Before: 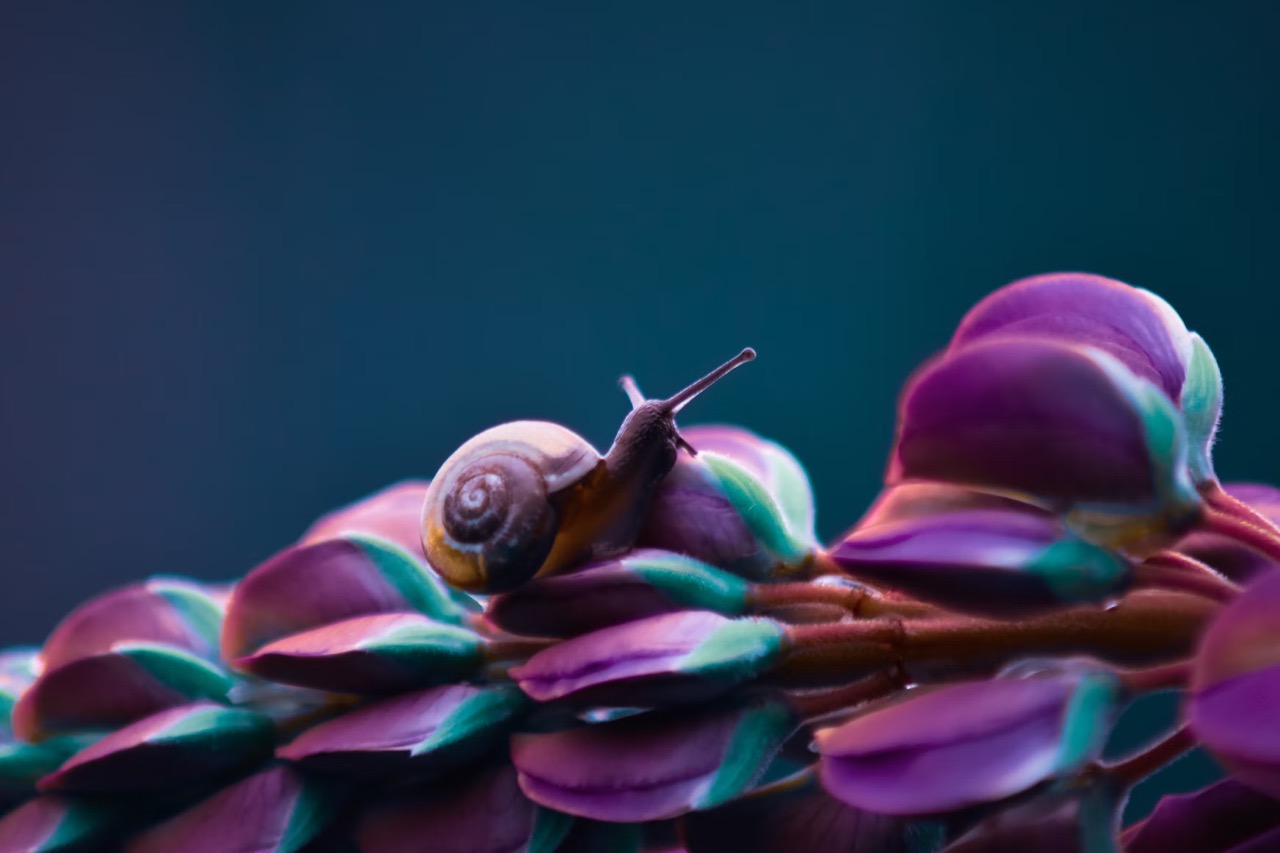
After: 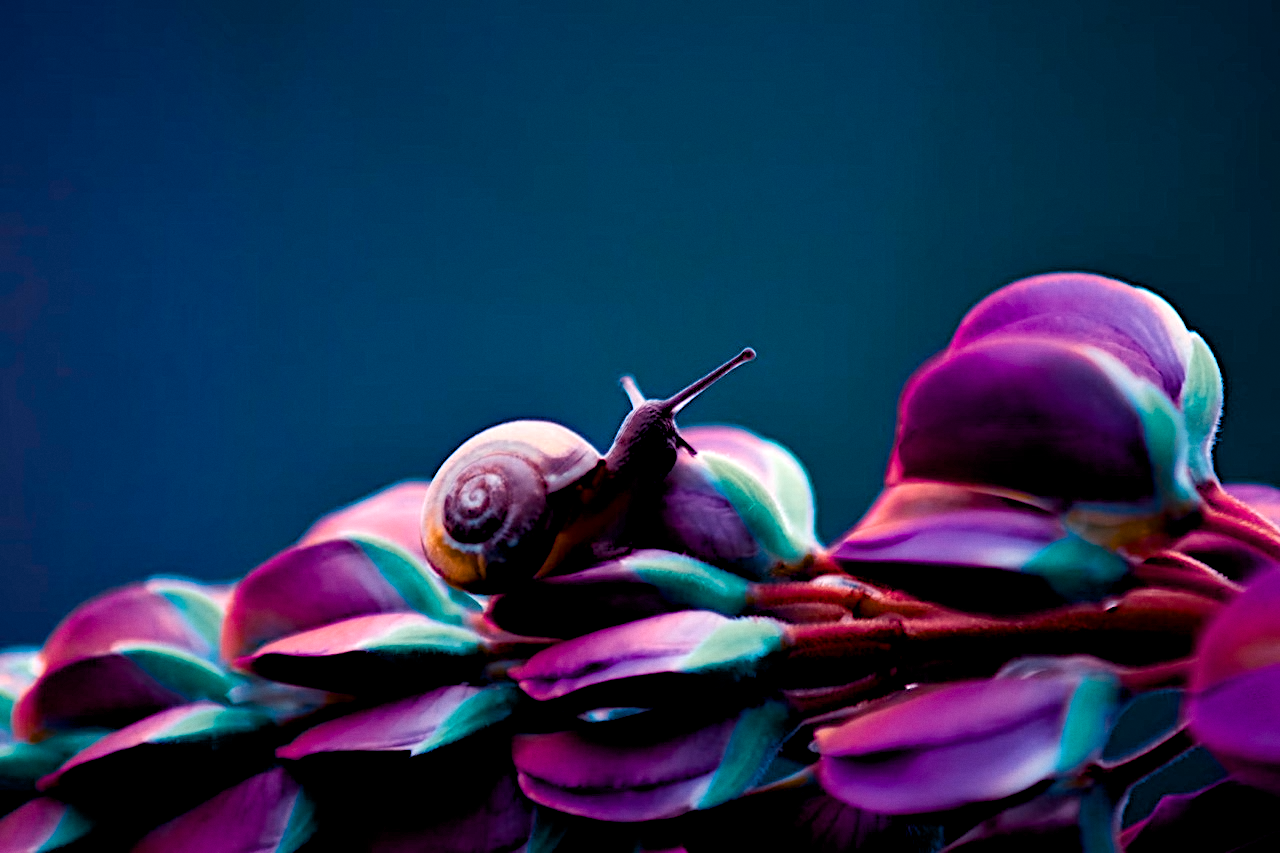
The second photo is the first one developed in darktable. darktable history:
haze removal: strength -0.05
contrast equalizer "negative clarity": octaves 7, y [[0.6 ×6], [0.55 ×6], [0 ×6], [0 ×6], [0 ×6]], mix -0.3
diffuse or sharpen "bloom 20%": radius span 32, 1st order speed 50%, 2nd order speed 50%, 3rd order speed 50%, 4th order speed 50% | blend: blend mode normal, opacity 20%; mask: uniform (no mask)
diffuse or sharpen "_builtin_sharpen demosaicing | AA filter": edge sensitivity 1, 1st order anisotropy 100%, 2nd order anisotropy 100%, 3rd order anisotropy 100%, 4th order anisotropy 100%, 1st order speed -25%, 2nd order speed -25%, 3rd order speed -25%, 4th order speed -25%
tone equalizer "_builtin_contrast tone curve | soft": -8 EV -0.417 EV, -7 EV -0.389 EV, -6 EV -0.333 EV, -5 EV -0.222 EV, -3 EV 0.222 EV, -2 EV 0.333 EV, -1 EV 0.389 EV, +0 EV 0.417 EV, edges refinement/feathering 500, mask exposure compensation -1.57 EV, preserve details no
color balance rgb "creative | pacific": shadows lift › chroma 3%, shadows lift › hue 280.8°, power › hue 330°, highlights gain › chroma 3%, highlights gain › hue 75.6°, global offset › luminance -1%, perceptual saturation grading › global saturation 20%, perceptual saturation grading › highlights -25%, perceptual saturation grading › shadows 50%, global vibrance 20%
color equalizer "creative | pacific": saturation › orange 1.03, saturation › yellow 0.883, saturation › green 0.883, saturation › blue 1.08, saturation › magenta 1.05, hue › orange -4.88, hue › green 8.78, brightness › red 1.06, brightness › orange 1.08, brightness › yellow 0.916, brightness › green 0.916, brightness › cyan 1.04, brightness › blue 1.12, brightness › magenta 1.07
rgb primaries "creative | pacific": red hue -0.042, red purity 1.1, green hue 0.047, green purity 1.12, blue hue -0.089, blue purity 0.88
grain: coarseness 0.09 ISO, strength 10% | blend: blend mode normal, opacity 100%; mask: uniform (no mask)
